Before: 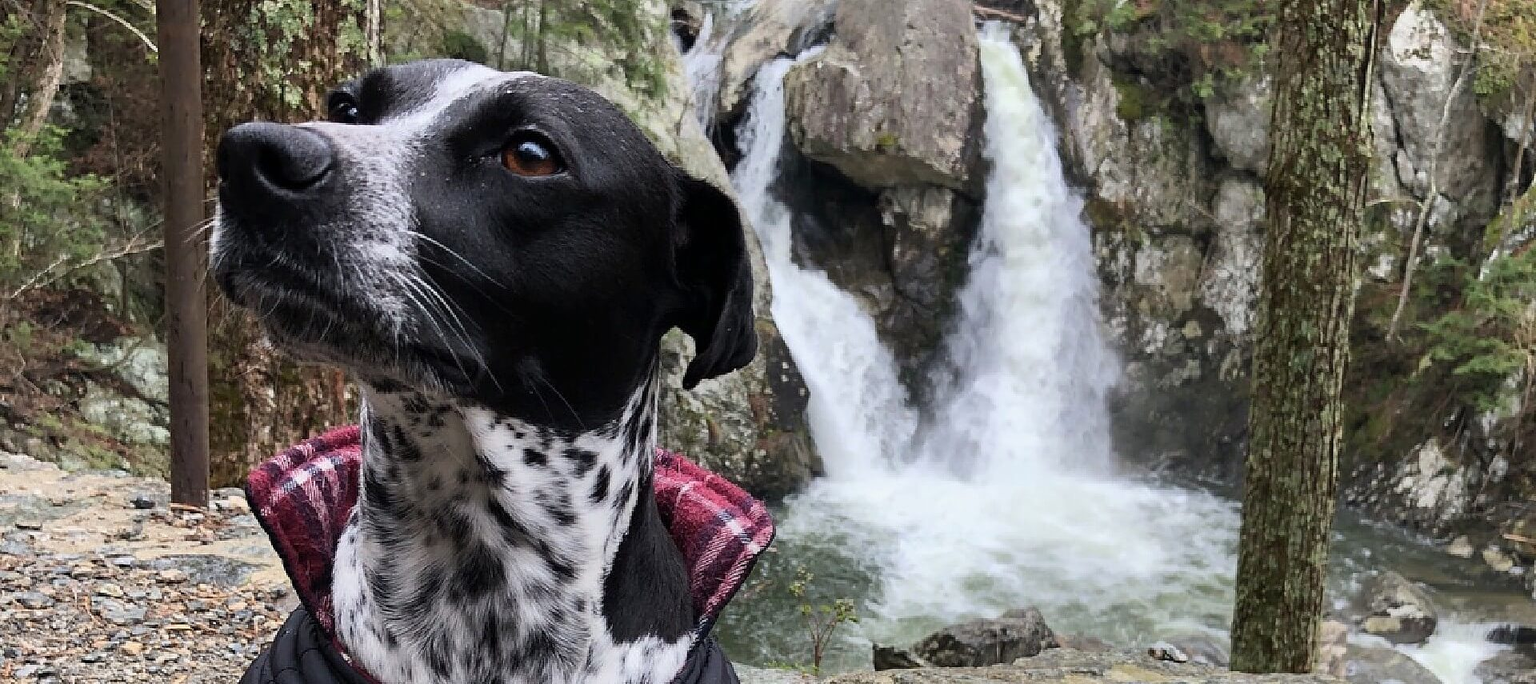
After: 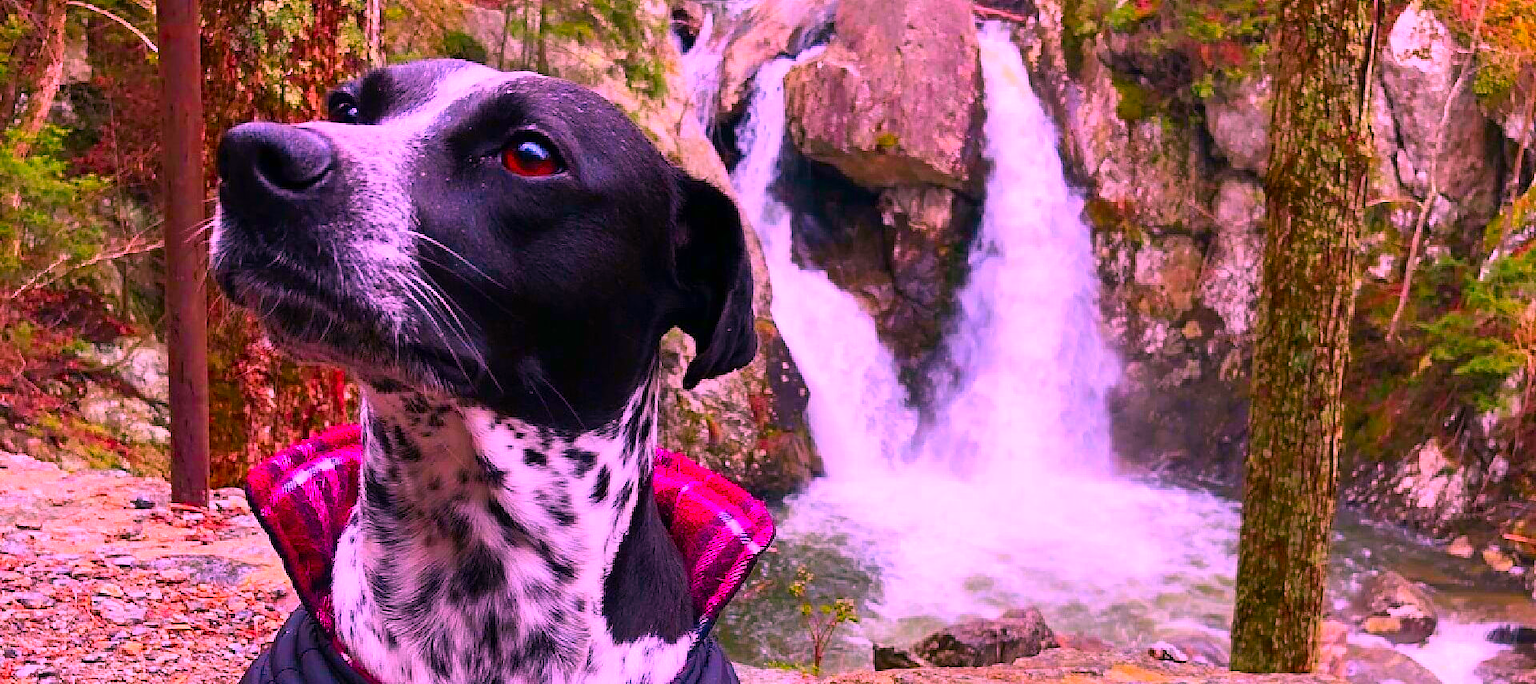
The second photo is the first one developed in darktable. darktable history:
white balance: red 1.188, blue 1.11
color correction: saturation 3
